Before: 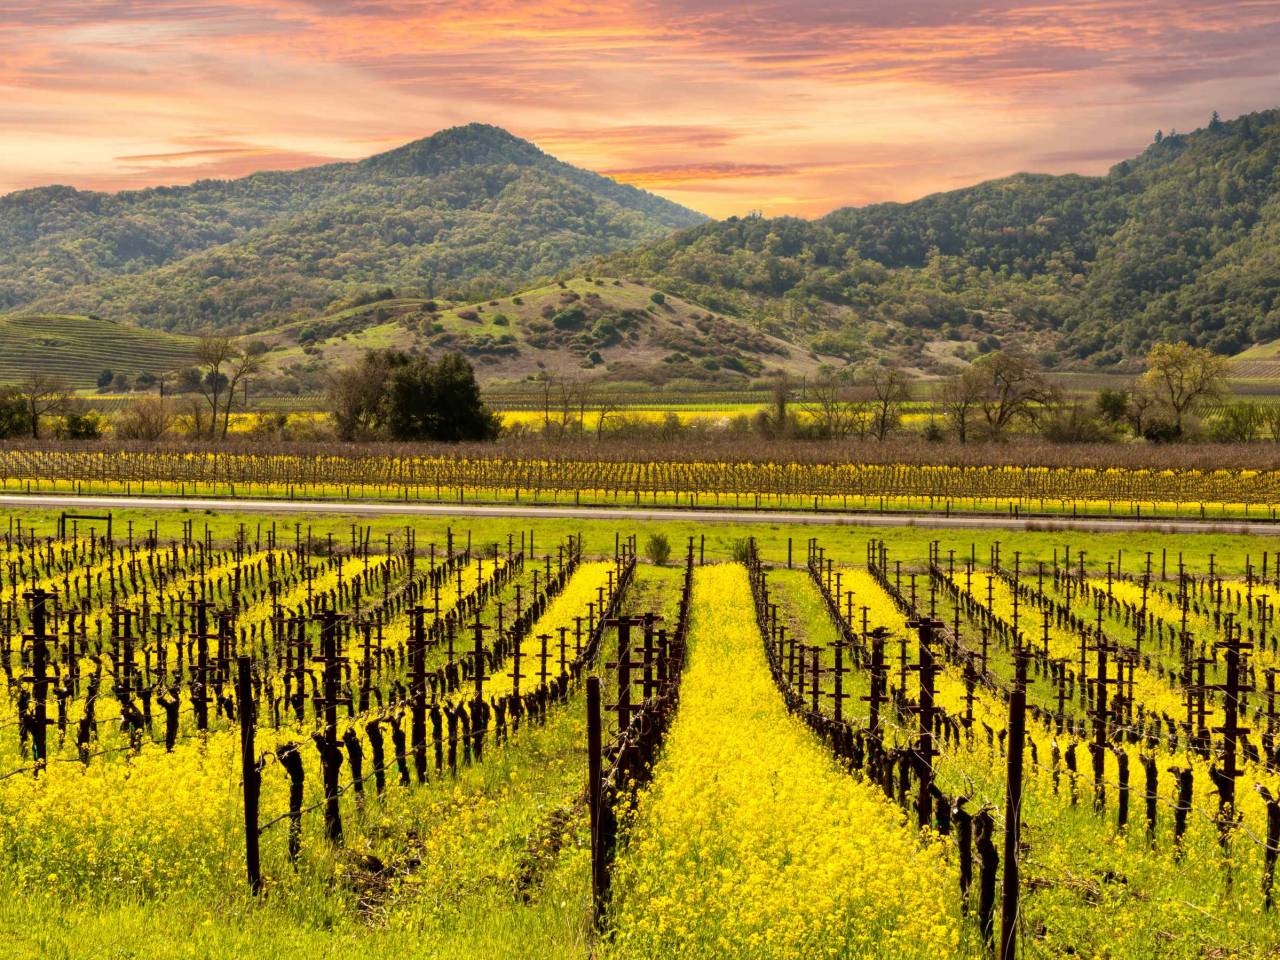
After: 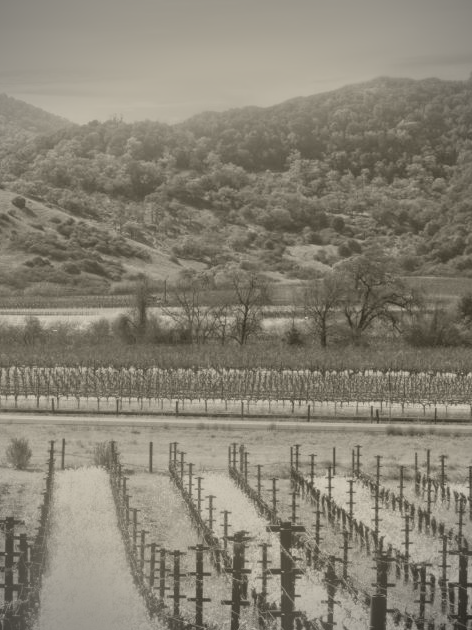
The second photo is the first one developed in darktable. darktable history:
bloom: size 9%, threshold 100%, strength 7%
colorize: hue 41.44°, saturation 22%, source mix 60%, lightness 10.61%
exposure: black level correction 0, exposure 1.1 EV, compensate highlight preservation false
crop and rotate: left 49.936%, top 10.094%, right 13.136%, bottom 24.256%
vignetting: fall-off start 79.88%
